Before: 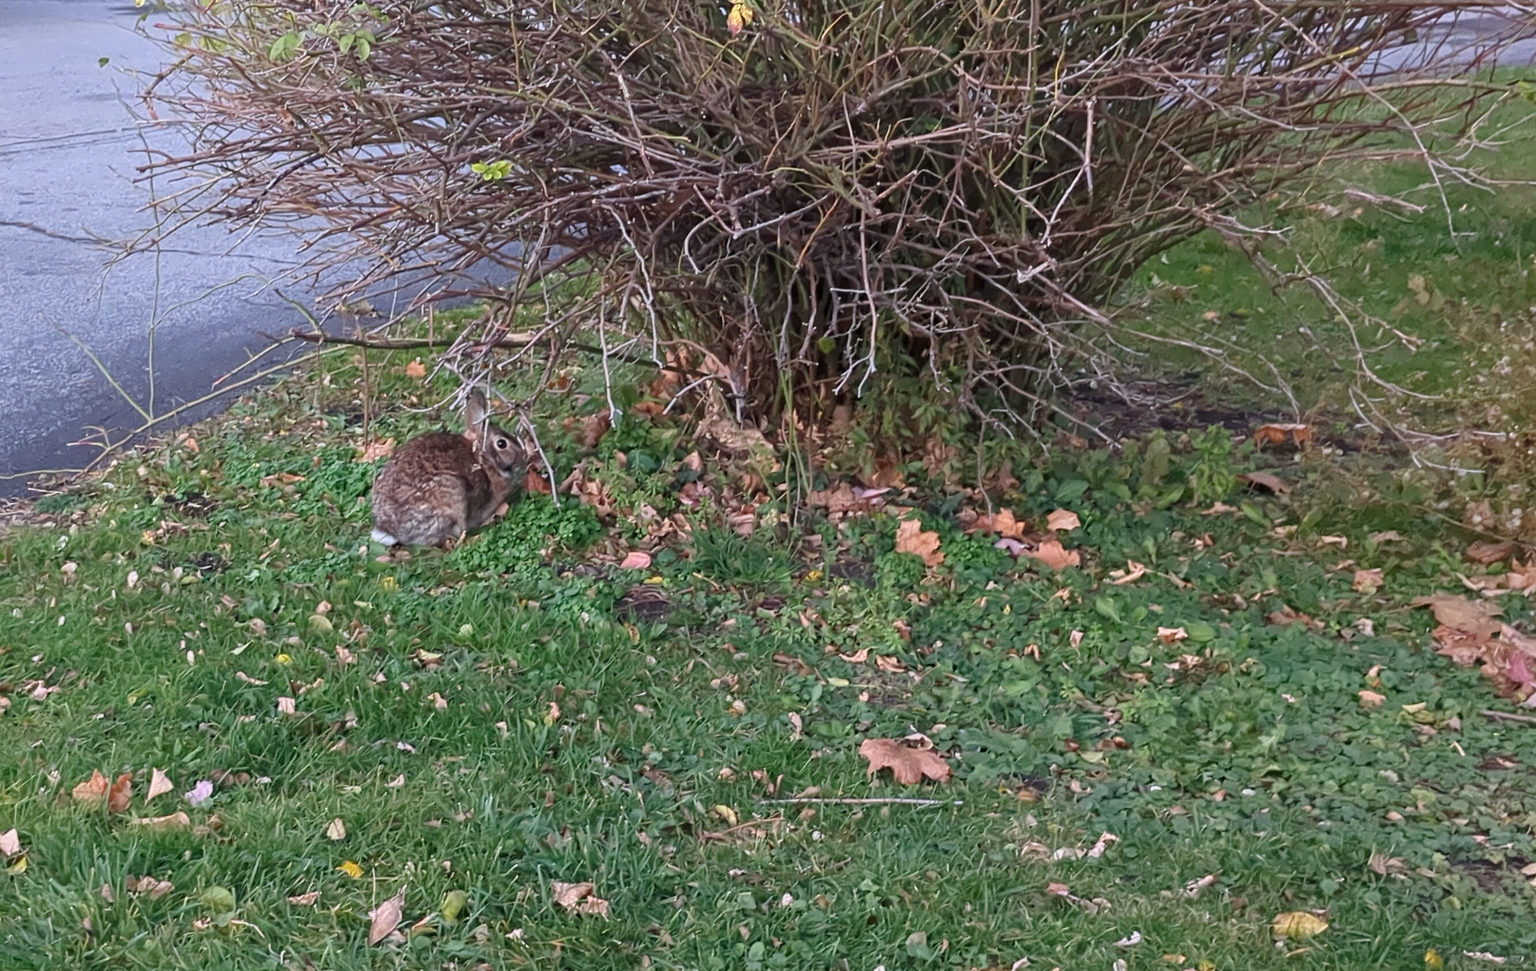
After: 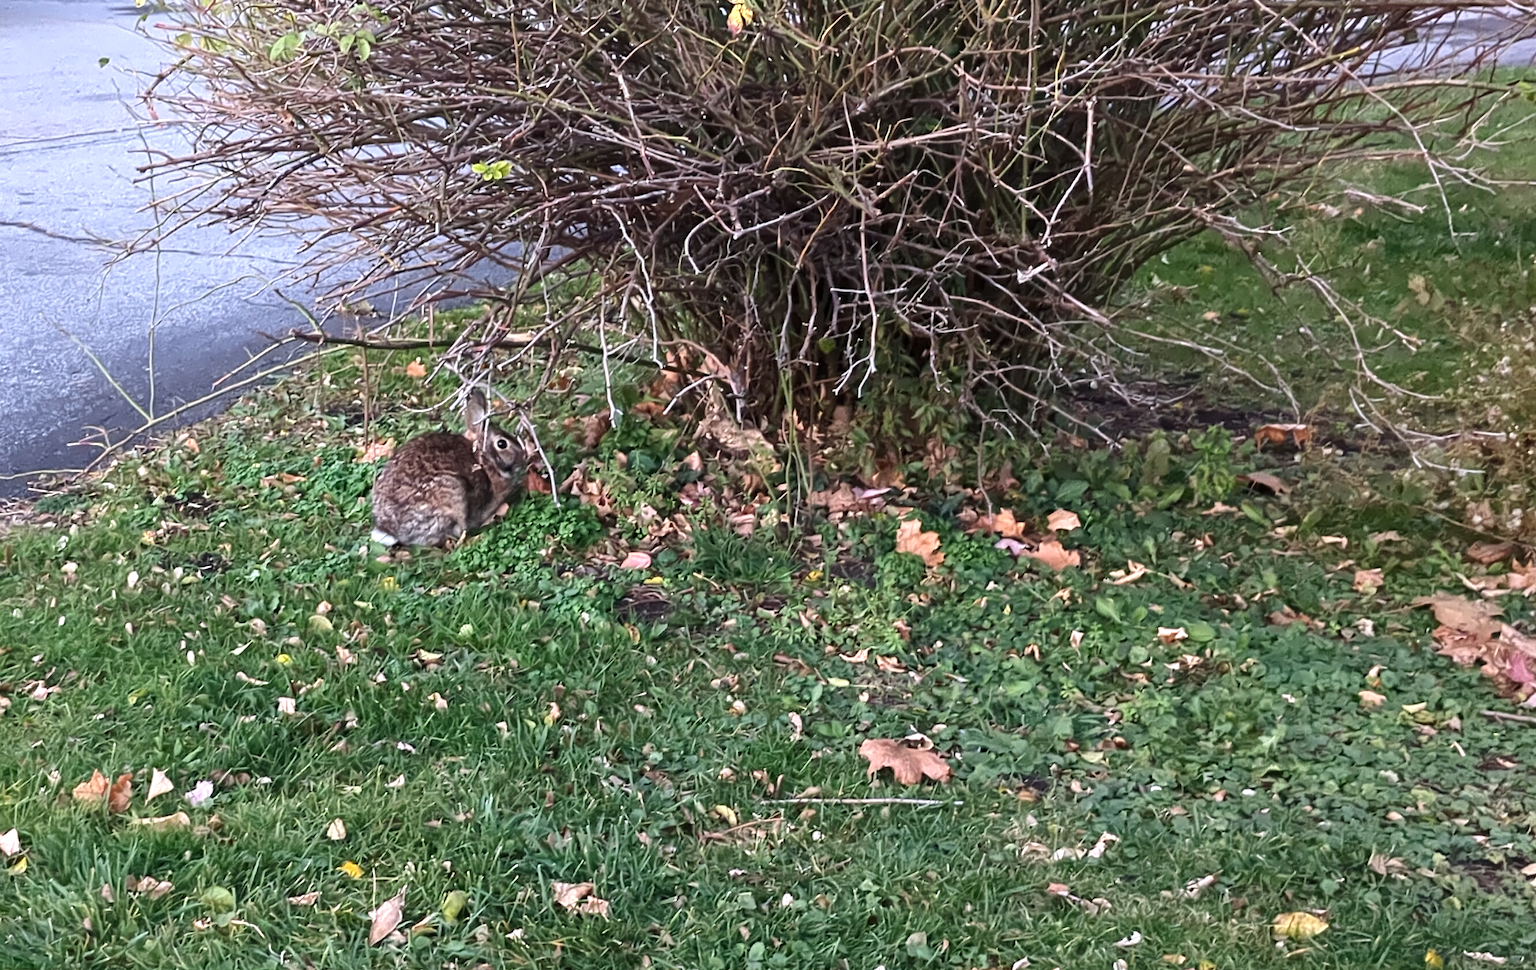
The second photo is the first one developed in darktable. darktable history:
tone equalizer: -8 EV -0.75 EV, -7 EV -0.7 EV, -6 EV -0.6 EV, -5 EV -0.4 EV, -3 EV 0.4 EV, -2 EV 0.6 EV, -1 EV 0.7 EV, +0 EV 0.75 EV, edges refinement/feathering 500, mask exposure compensation -1.57 EV, preserve details no
exposure: exposure -0.021 EV, compensate highlight preservation false
